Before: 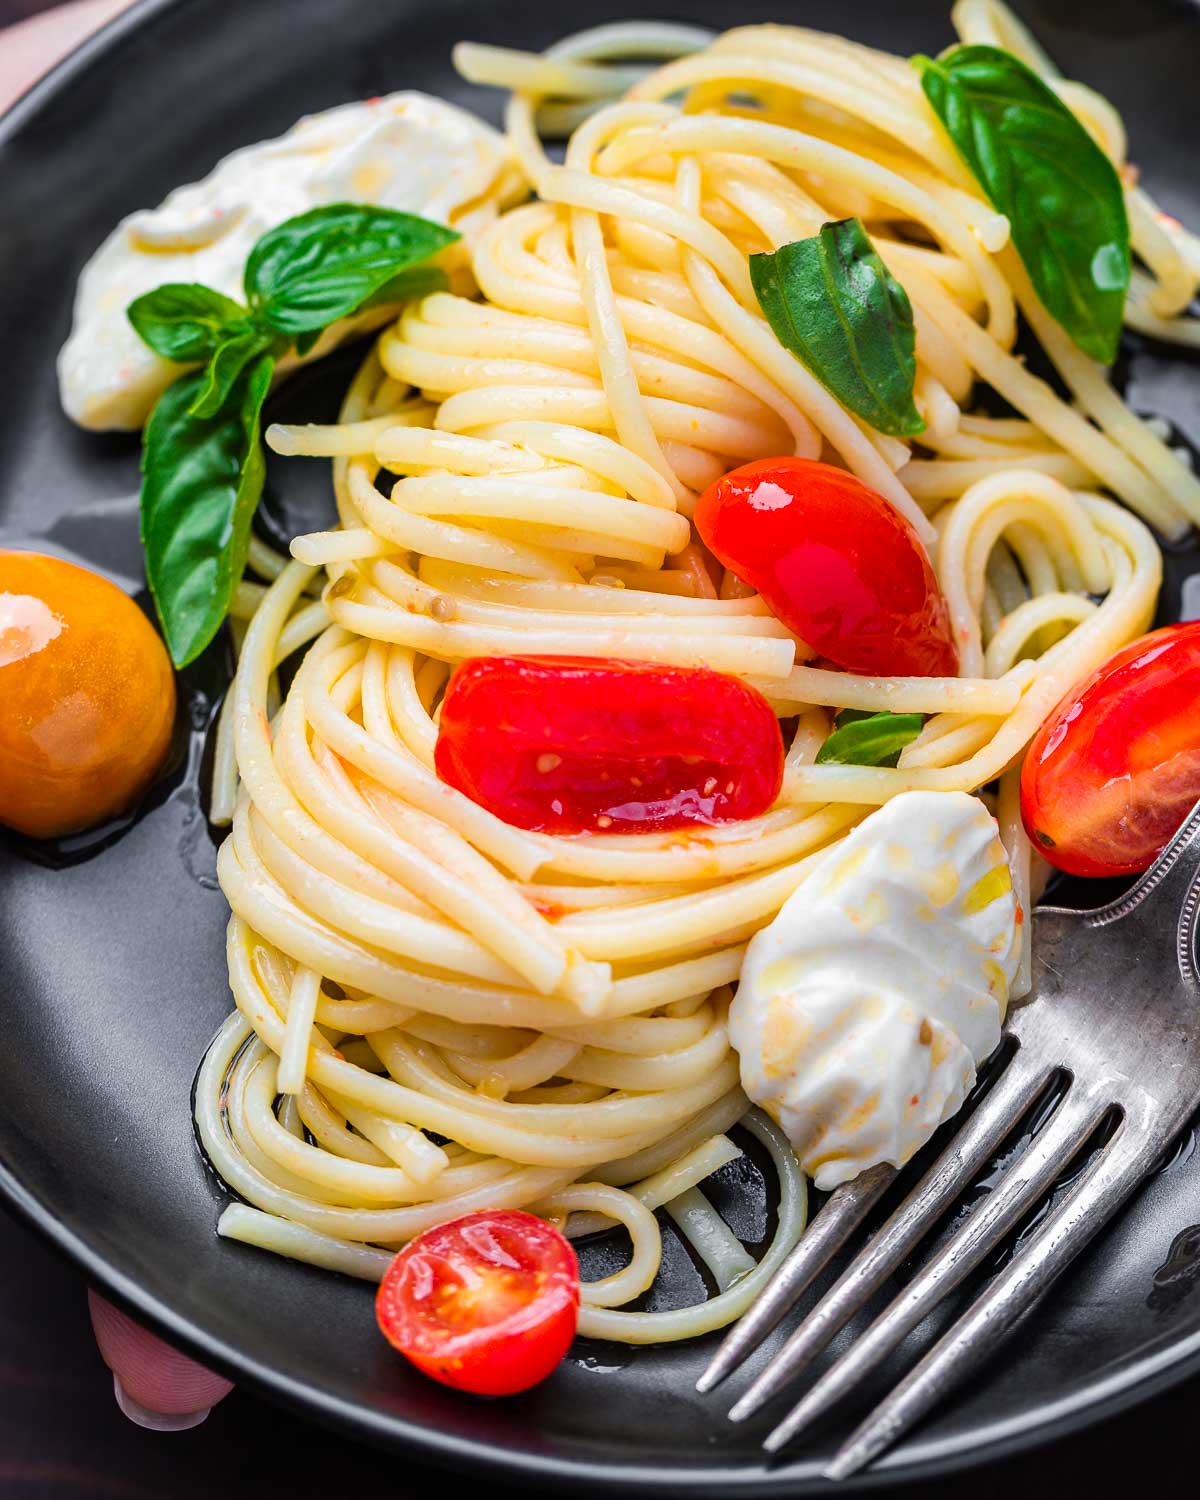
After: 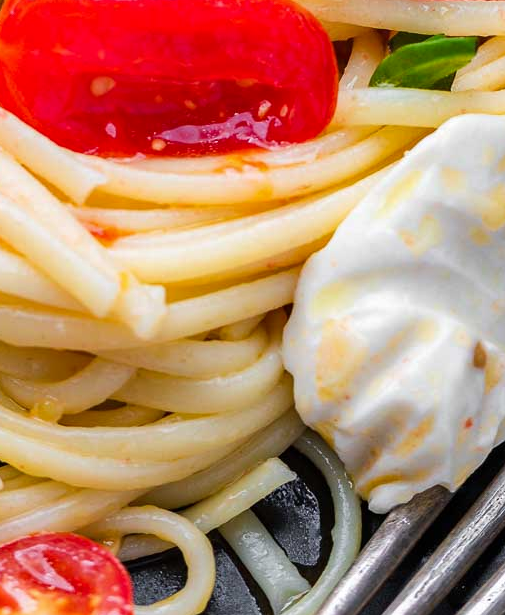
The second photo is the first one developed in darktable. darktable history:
shadows and highlights: shadows 52.34, highlights -28.23, soften with gaussian
crop: left 37.221%, top 45.169%, right 20.63%, bottom 13.777%
color balance: on, module defaults
